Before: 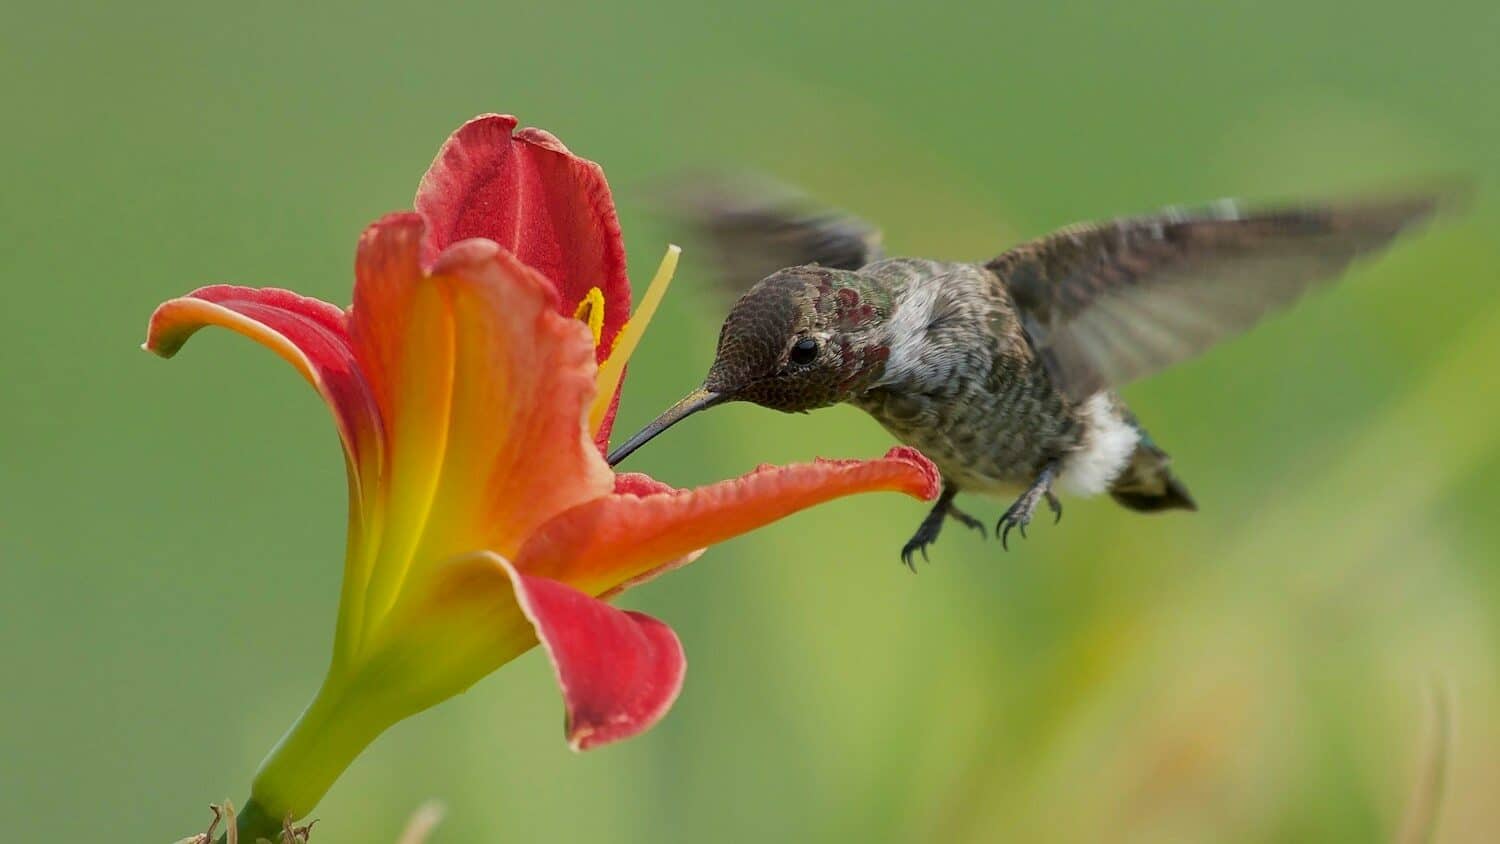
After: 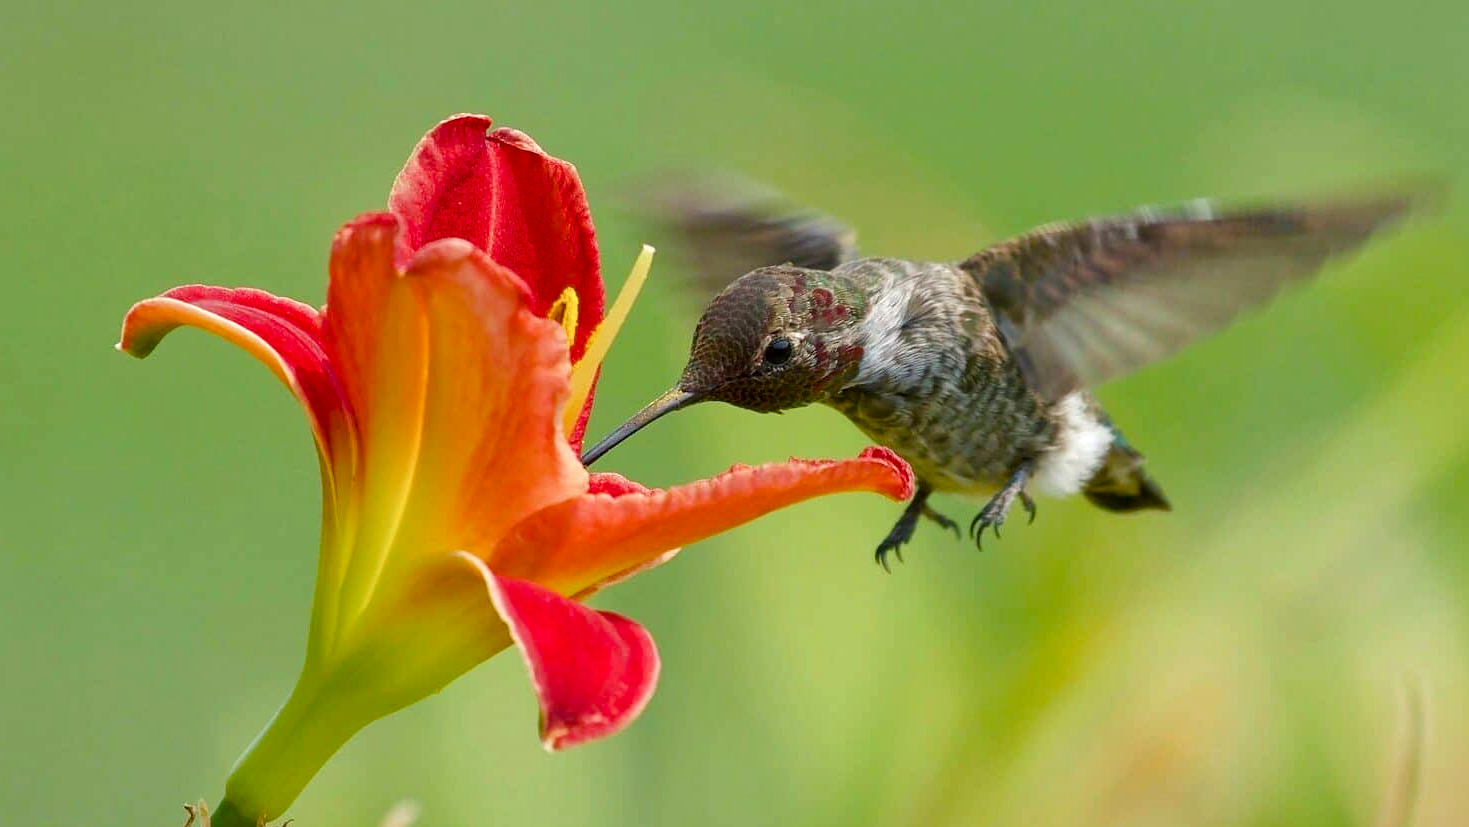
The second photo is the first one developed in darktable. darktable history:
crop: left 1.743%, right 0.268%, bottom 2.011%
color balance rgb: perceptual saturation grading › global saturation 25%, perceptual saturation grading › highlights -50%, perceptual saturation grading › shadows 30%, perceptual brilliance grading › global brilliance 12%, global vibrance 20%
